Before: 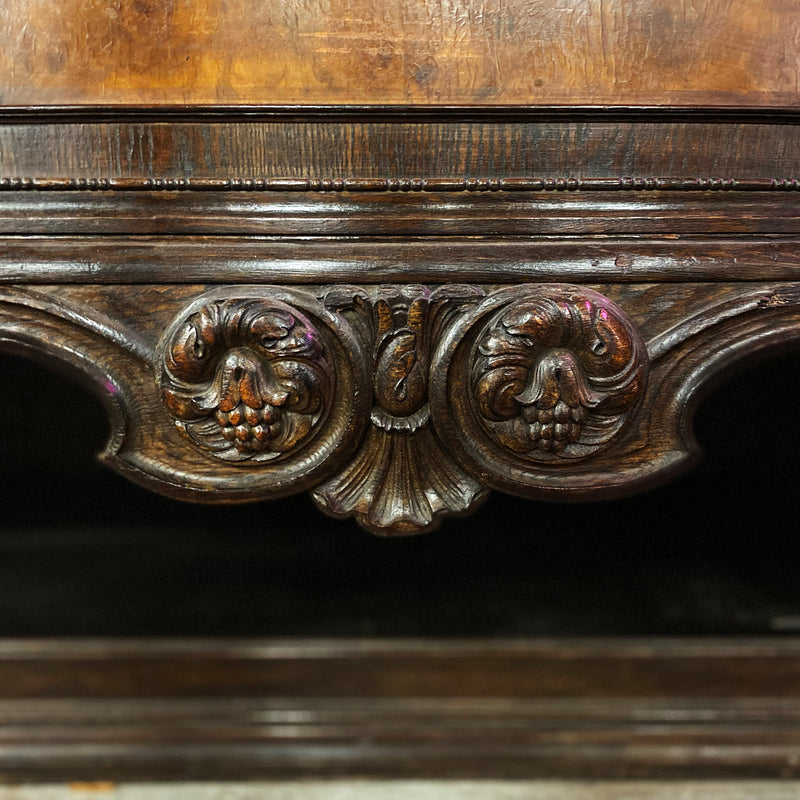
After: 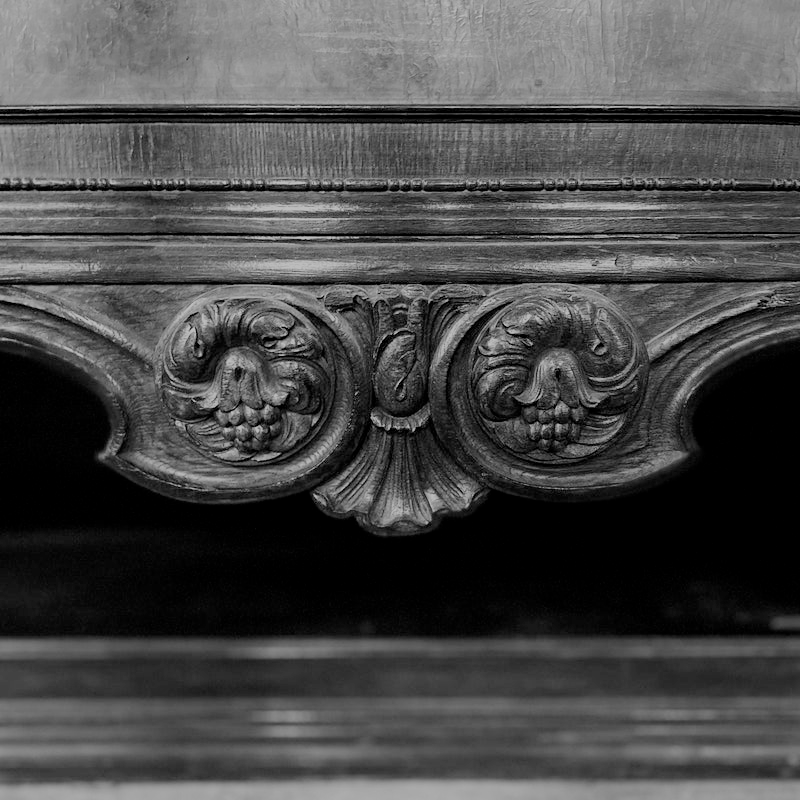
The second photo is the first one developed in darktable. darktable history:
white balance: red 0.983, blue 1.036
monochrome: on, module defaults
color balance rgb: perceptual saturation grading › global saturation 20%, global vibrance 20%
exposure: exposure 0.493 EV, compensate highlight preservation false
shadows and highlights: shadows -20, white point adjustment -2, highlights -35
tone equalizer: on, module defaults
filmic rgb: black relative exposure -7 EV, white relative exposure 6 EV, threshold 3 EV, target black luminance 0%, hardness 2.73, latitude 61.22%, contrast 0.691, highlights saturation mix 10%, shadows ↔ highlights balance -0.073%, preserve chrominance no, color science v4 (2020), iterations of high-quality reconstruction 10, contrast in shadows soft, contrast in highlights soft, enable highlight reconstruction true
